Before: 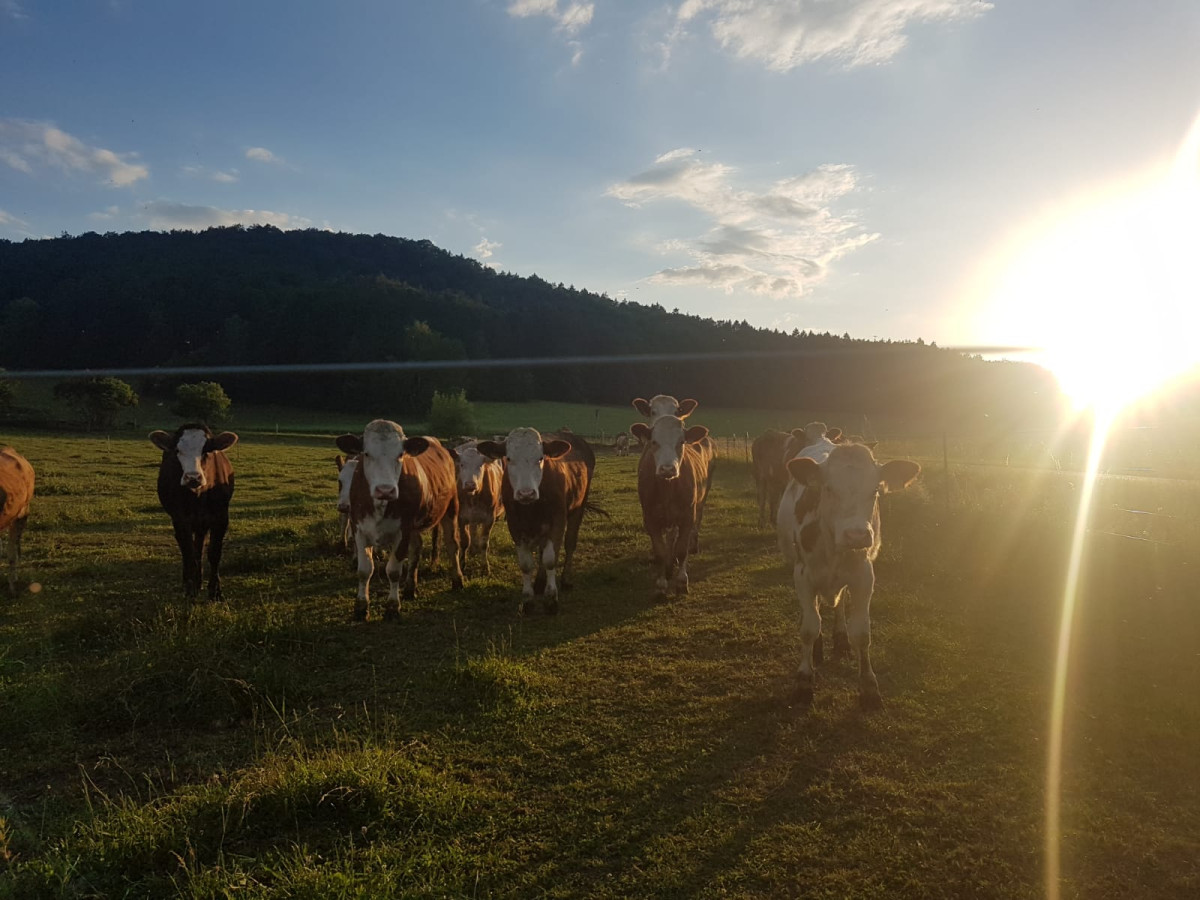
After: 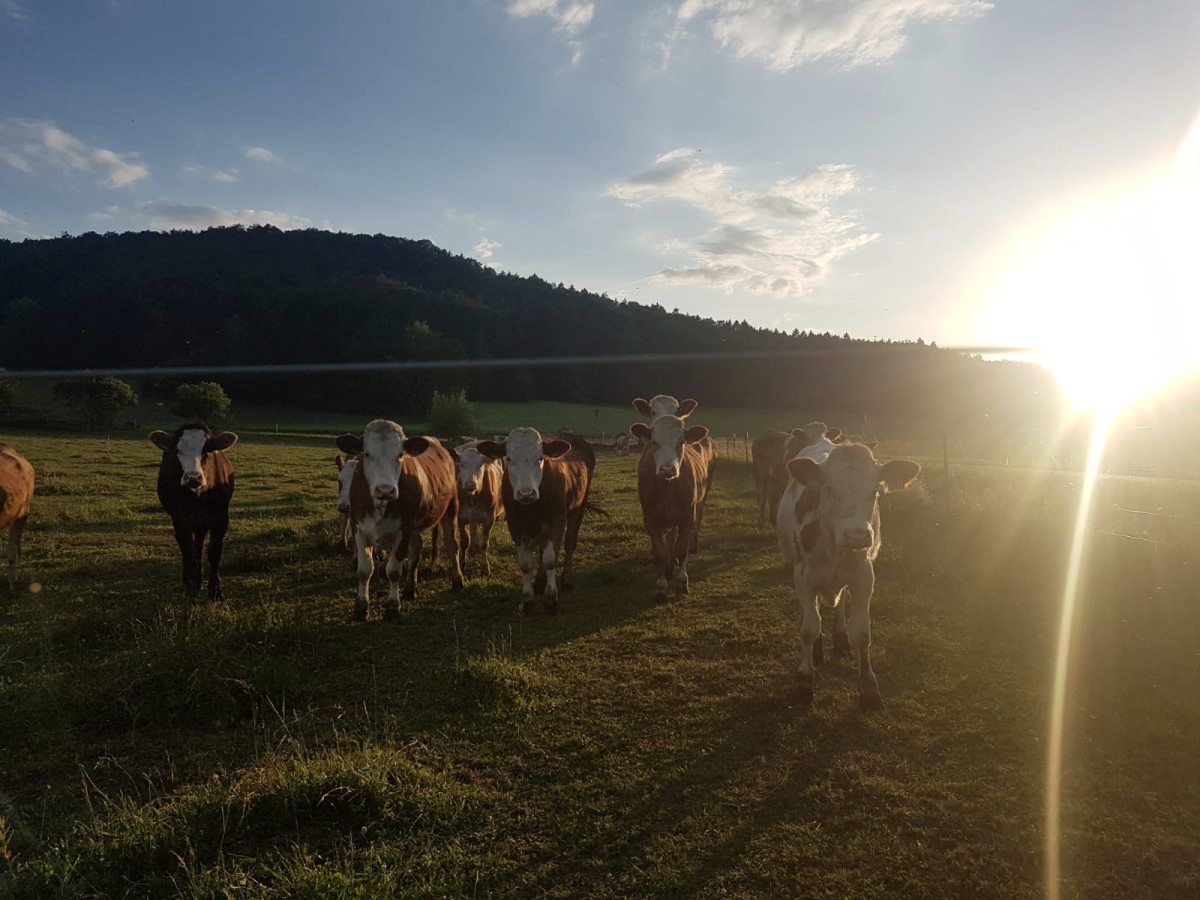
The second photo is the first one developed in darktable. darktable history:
contrast brightness saturation: contrast 0.111, saturation -0.157
